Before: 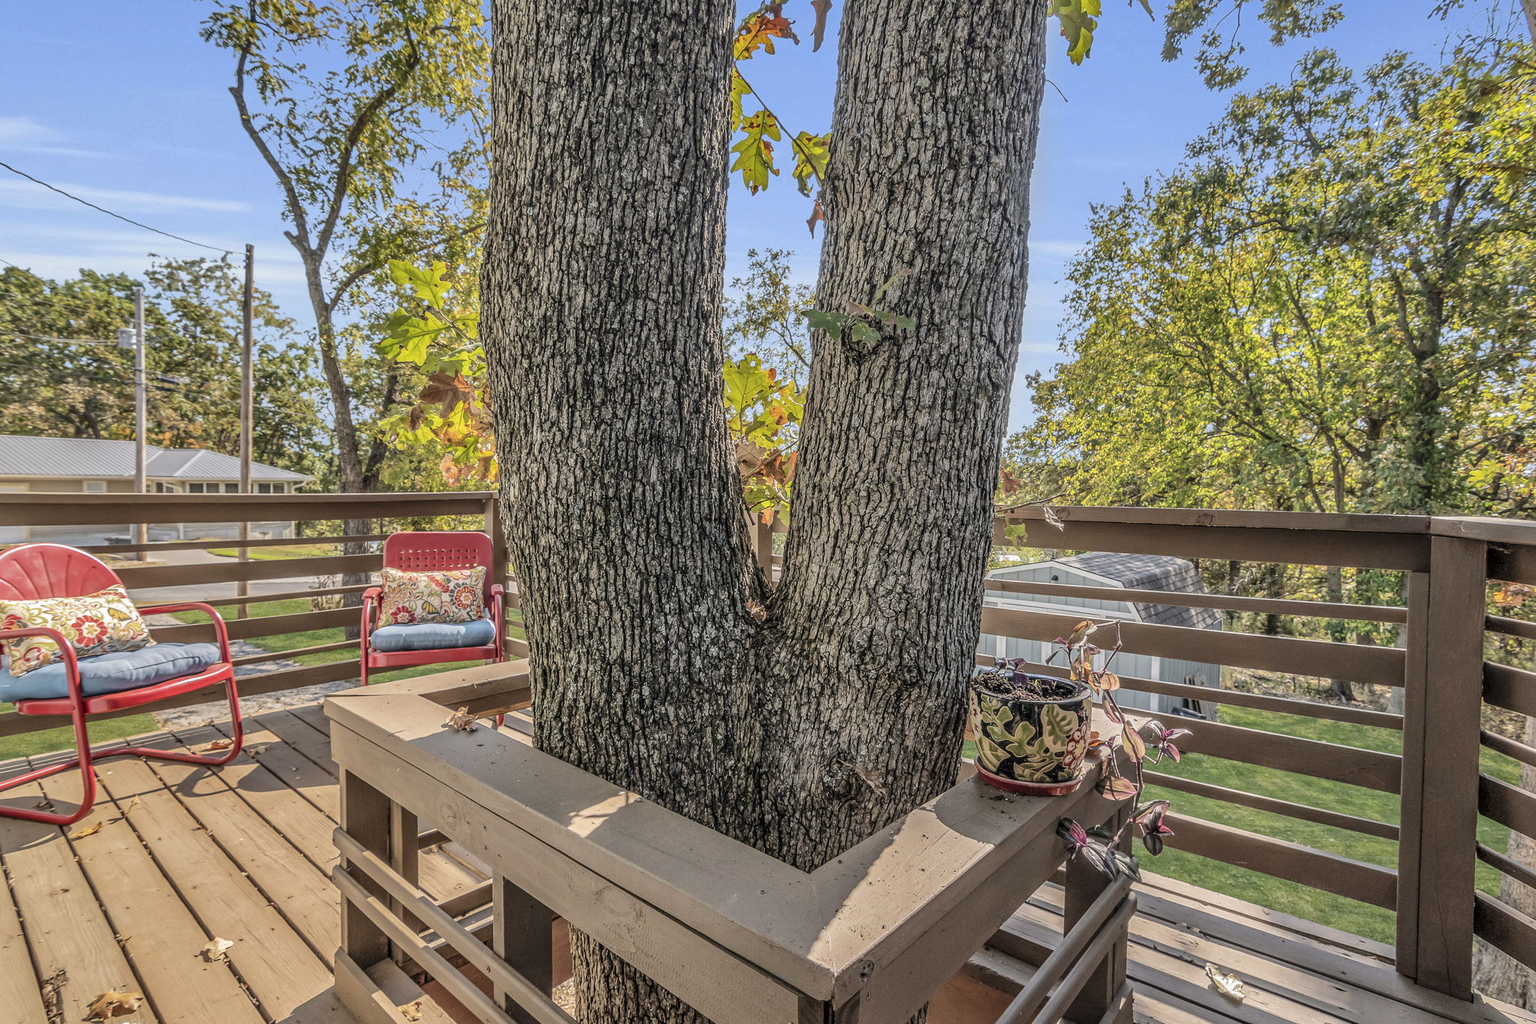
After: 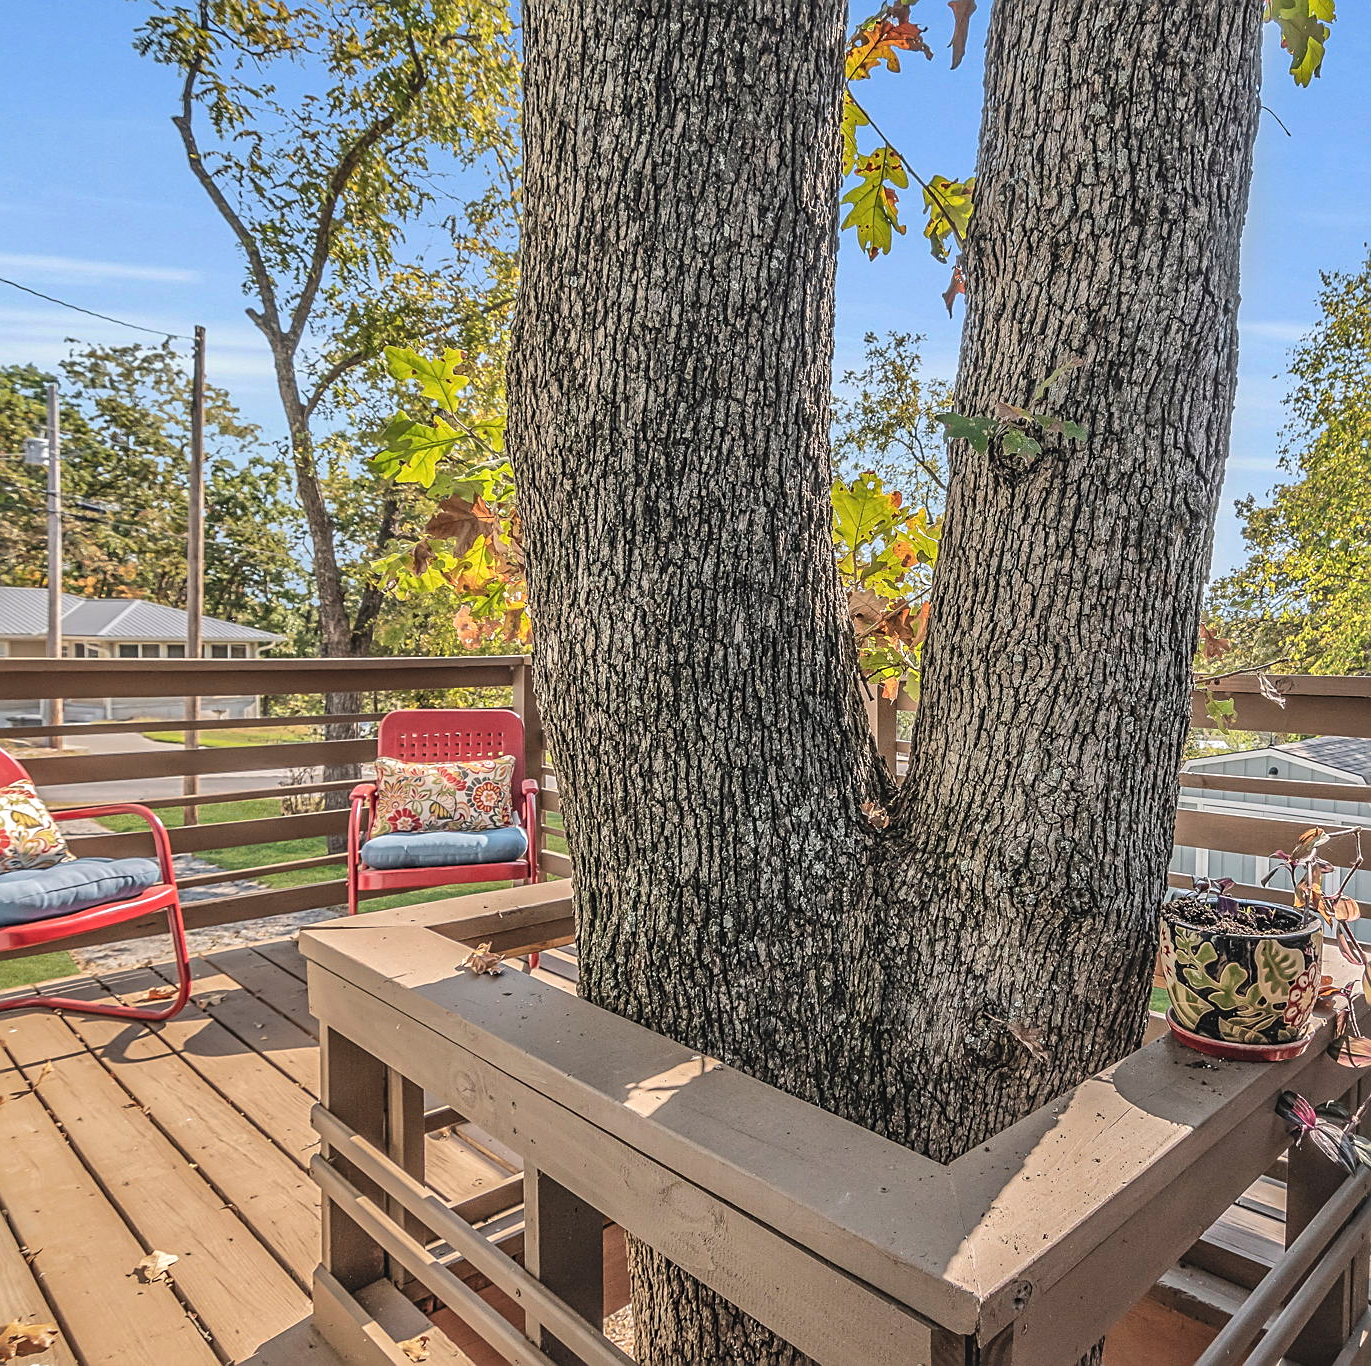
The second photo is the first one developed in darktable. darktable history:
sharpen: on, module defaults
exposure: black level correction -0.007, exposure 0.07 EV, compensate highlight preservation false
crop and rotate: left 6.538%, right 26.475%
